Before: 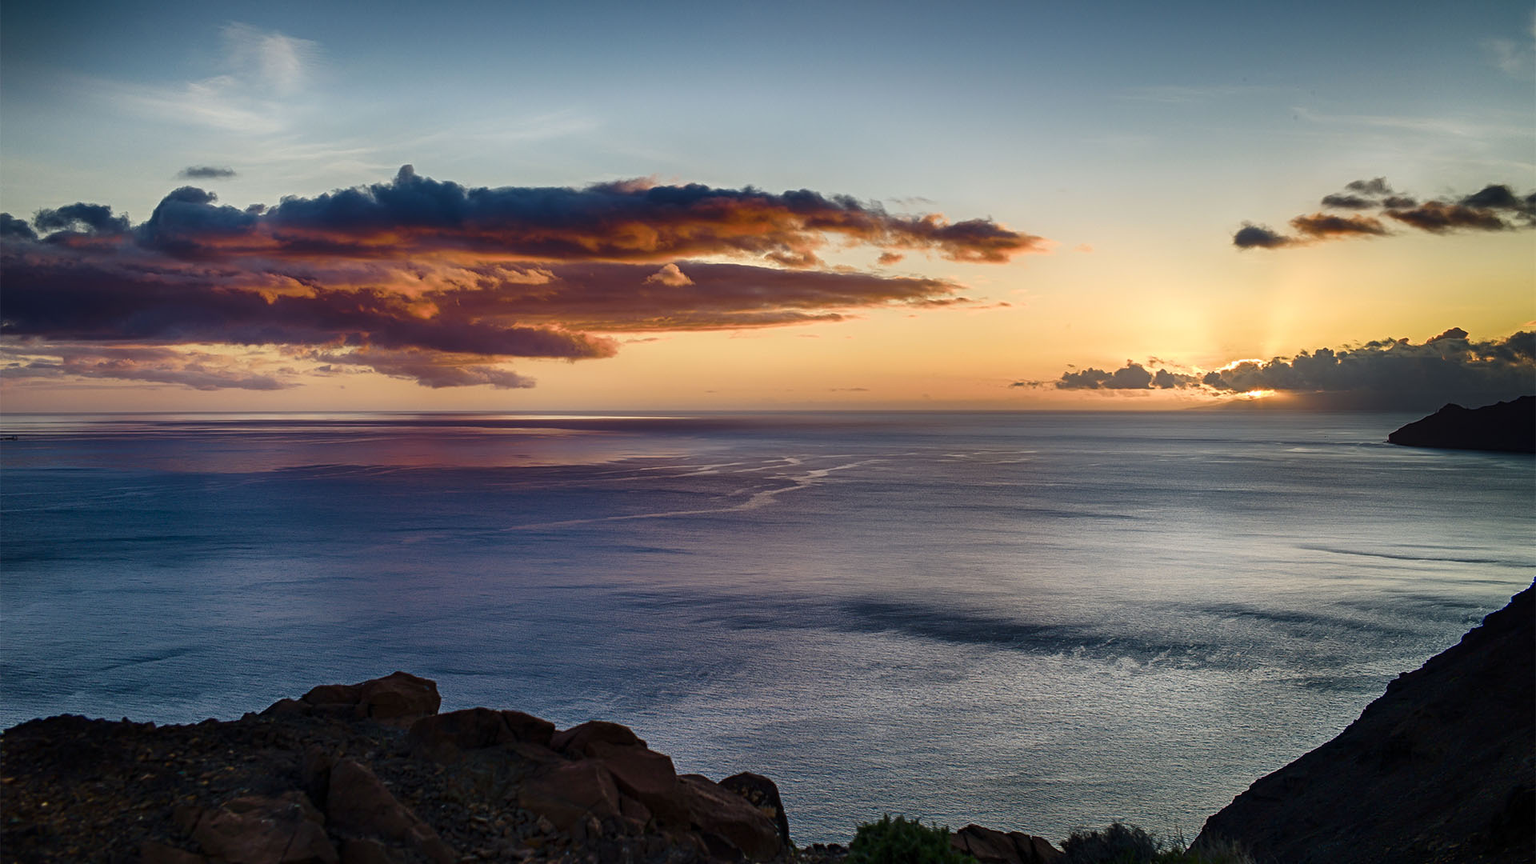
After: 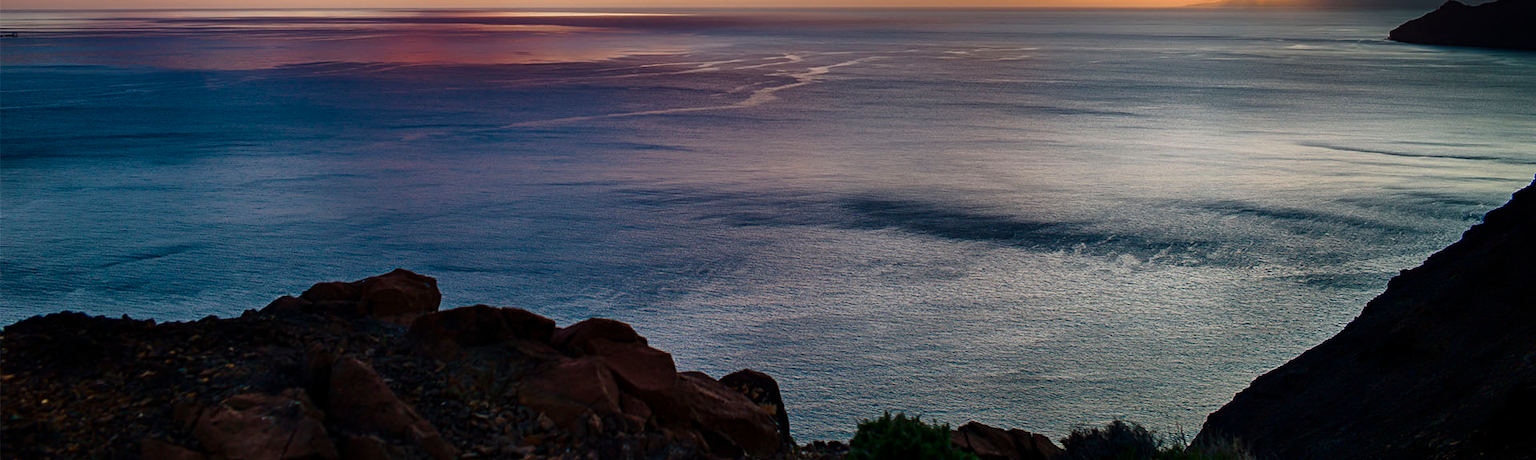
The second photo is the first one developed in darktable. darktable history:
crop and rotate: top 46.703%, right 0.004%
